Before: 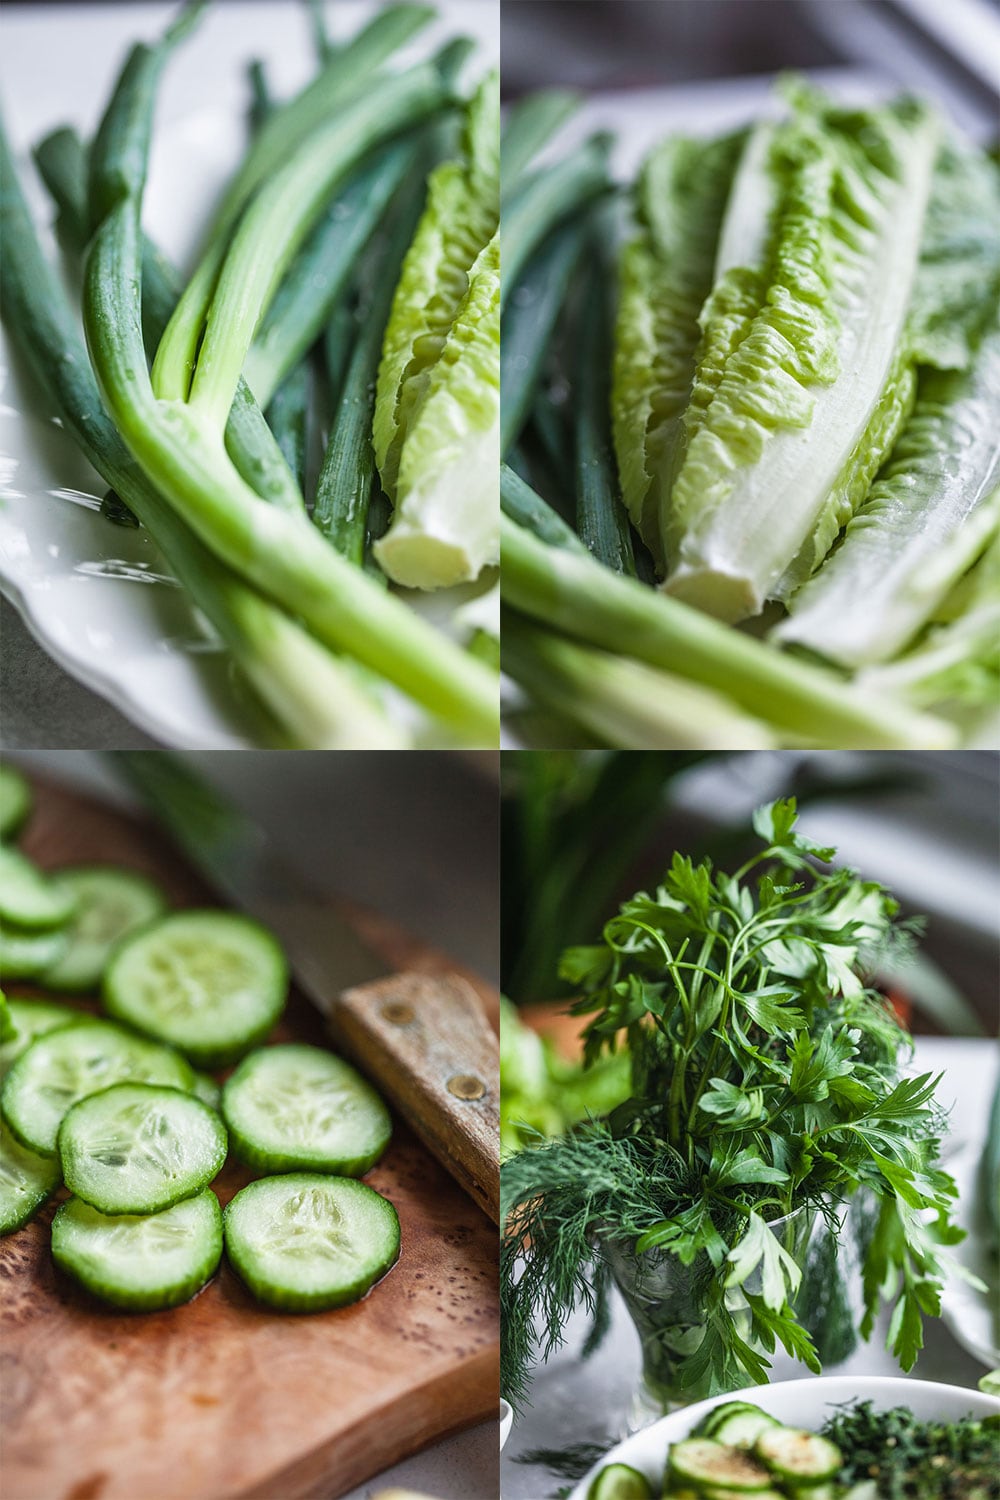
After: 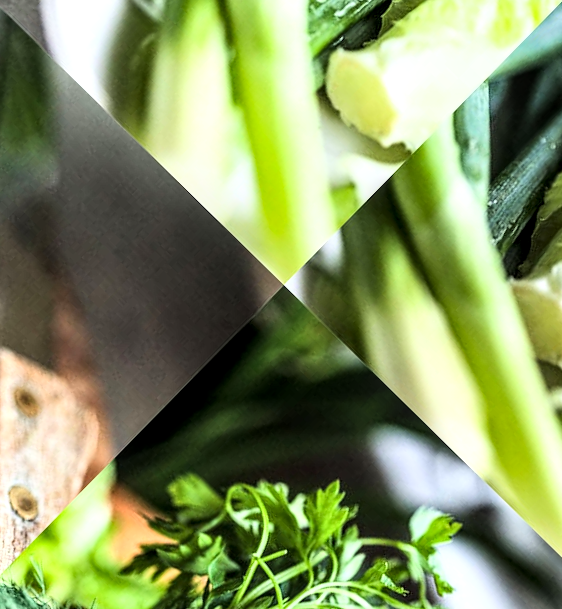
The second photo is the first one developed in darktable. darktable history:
local contrast: detail 142%
base curve: curves: ch0 [(0, 0) (0.007, 0.004) (0.027, 0.03) (0.046, 0.07) (0.207, 0.54) (0.442, 0.872) (0.673, 0.972) (1, 1)]
crop and rotate: angle -44.4°, top 16.555%, right 0.862%, bottom 11.754%
